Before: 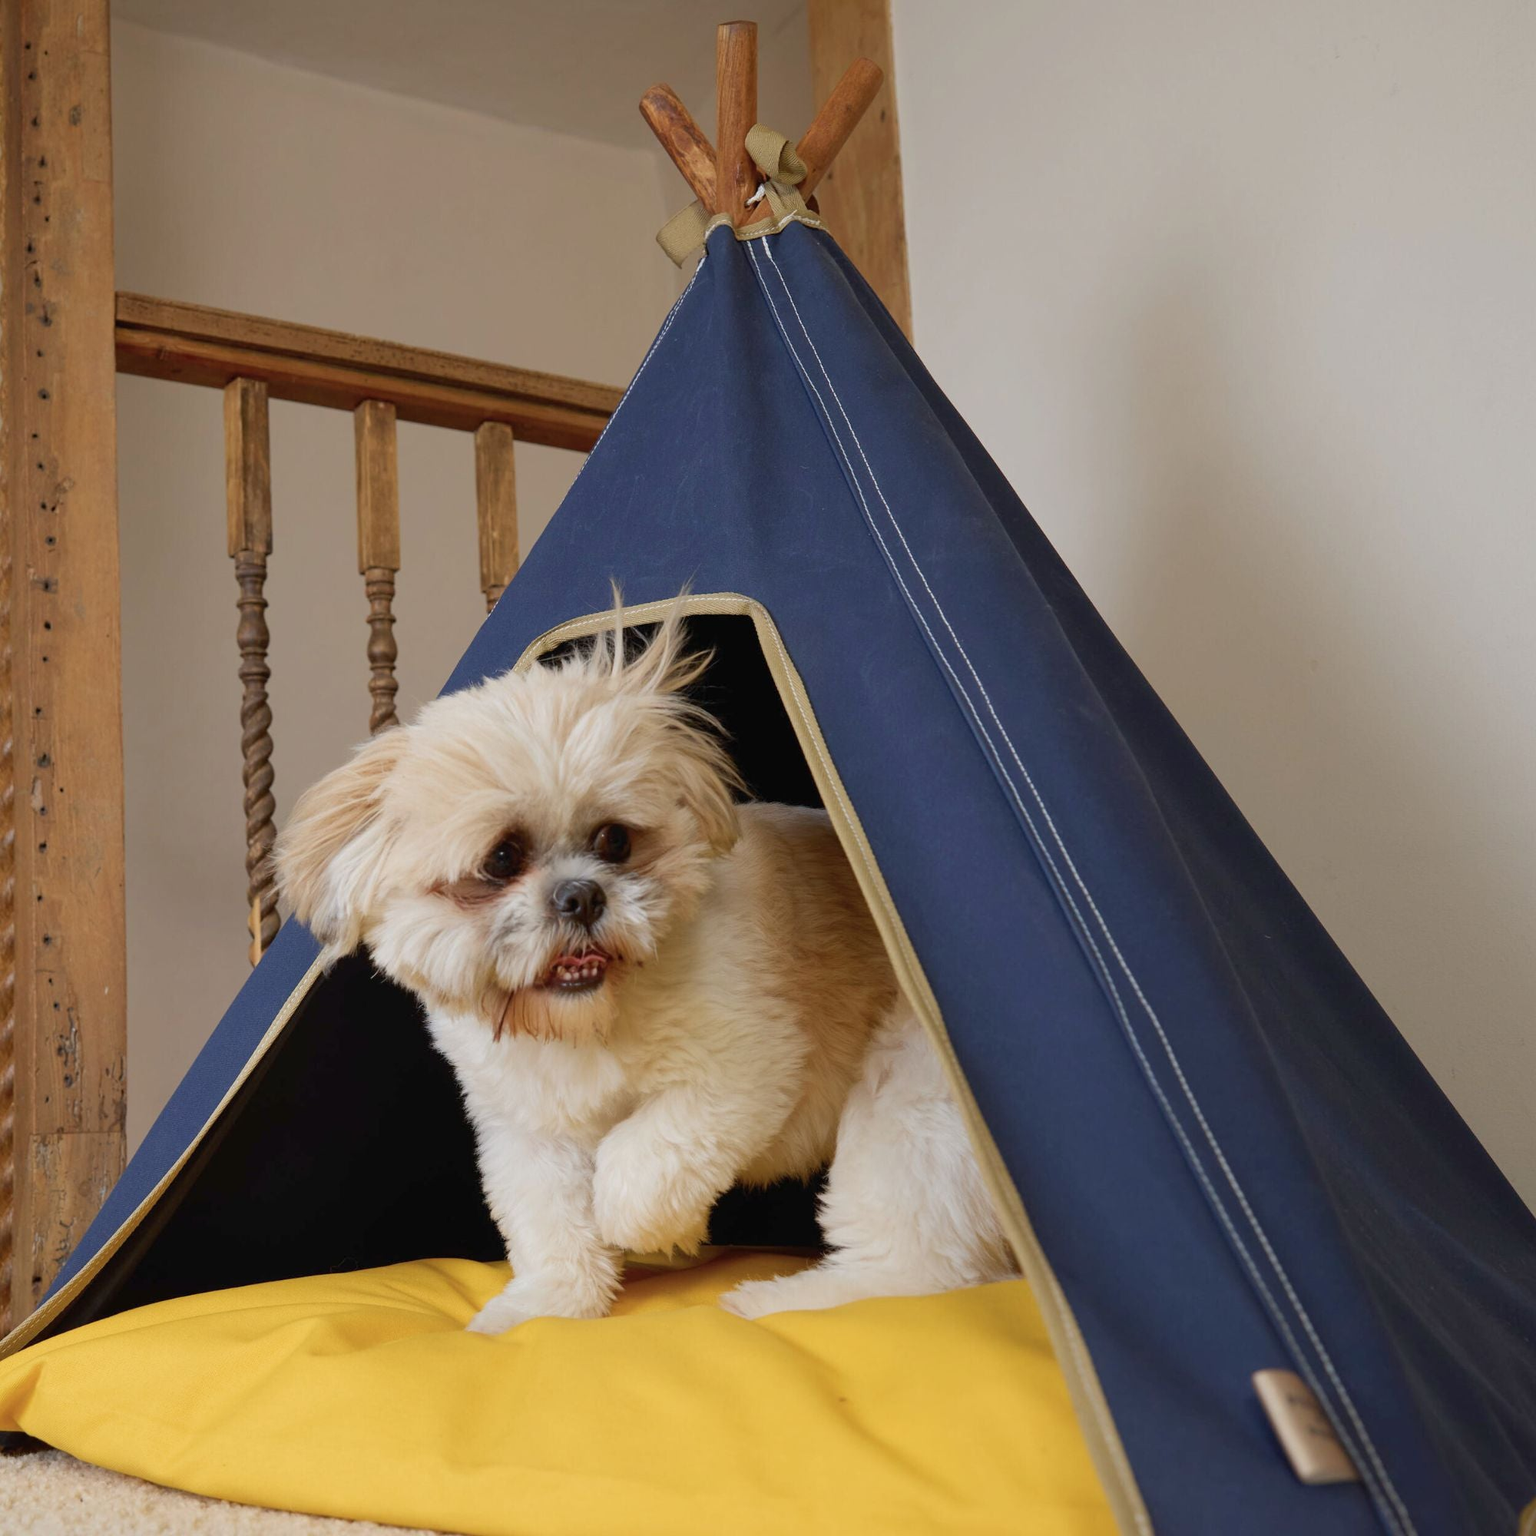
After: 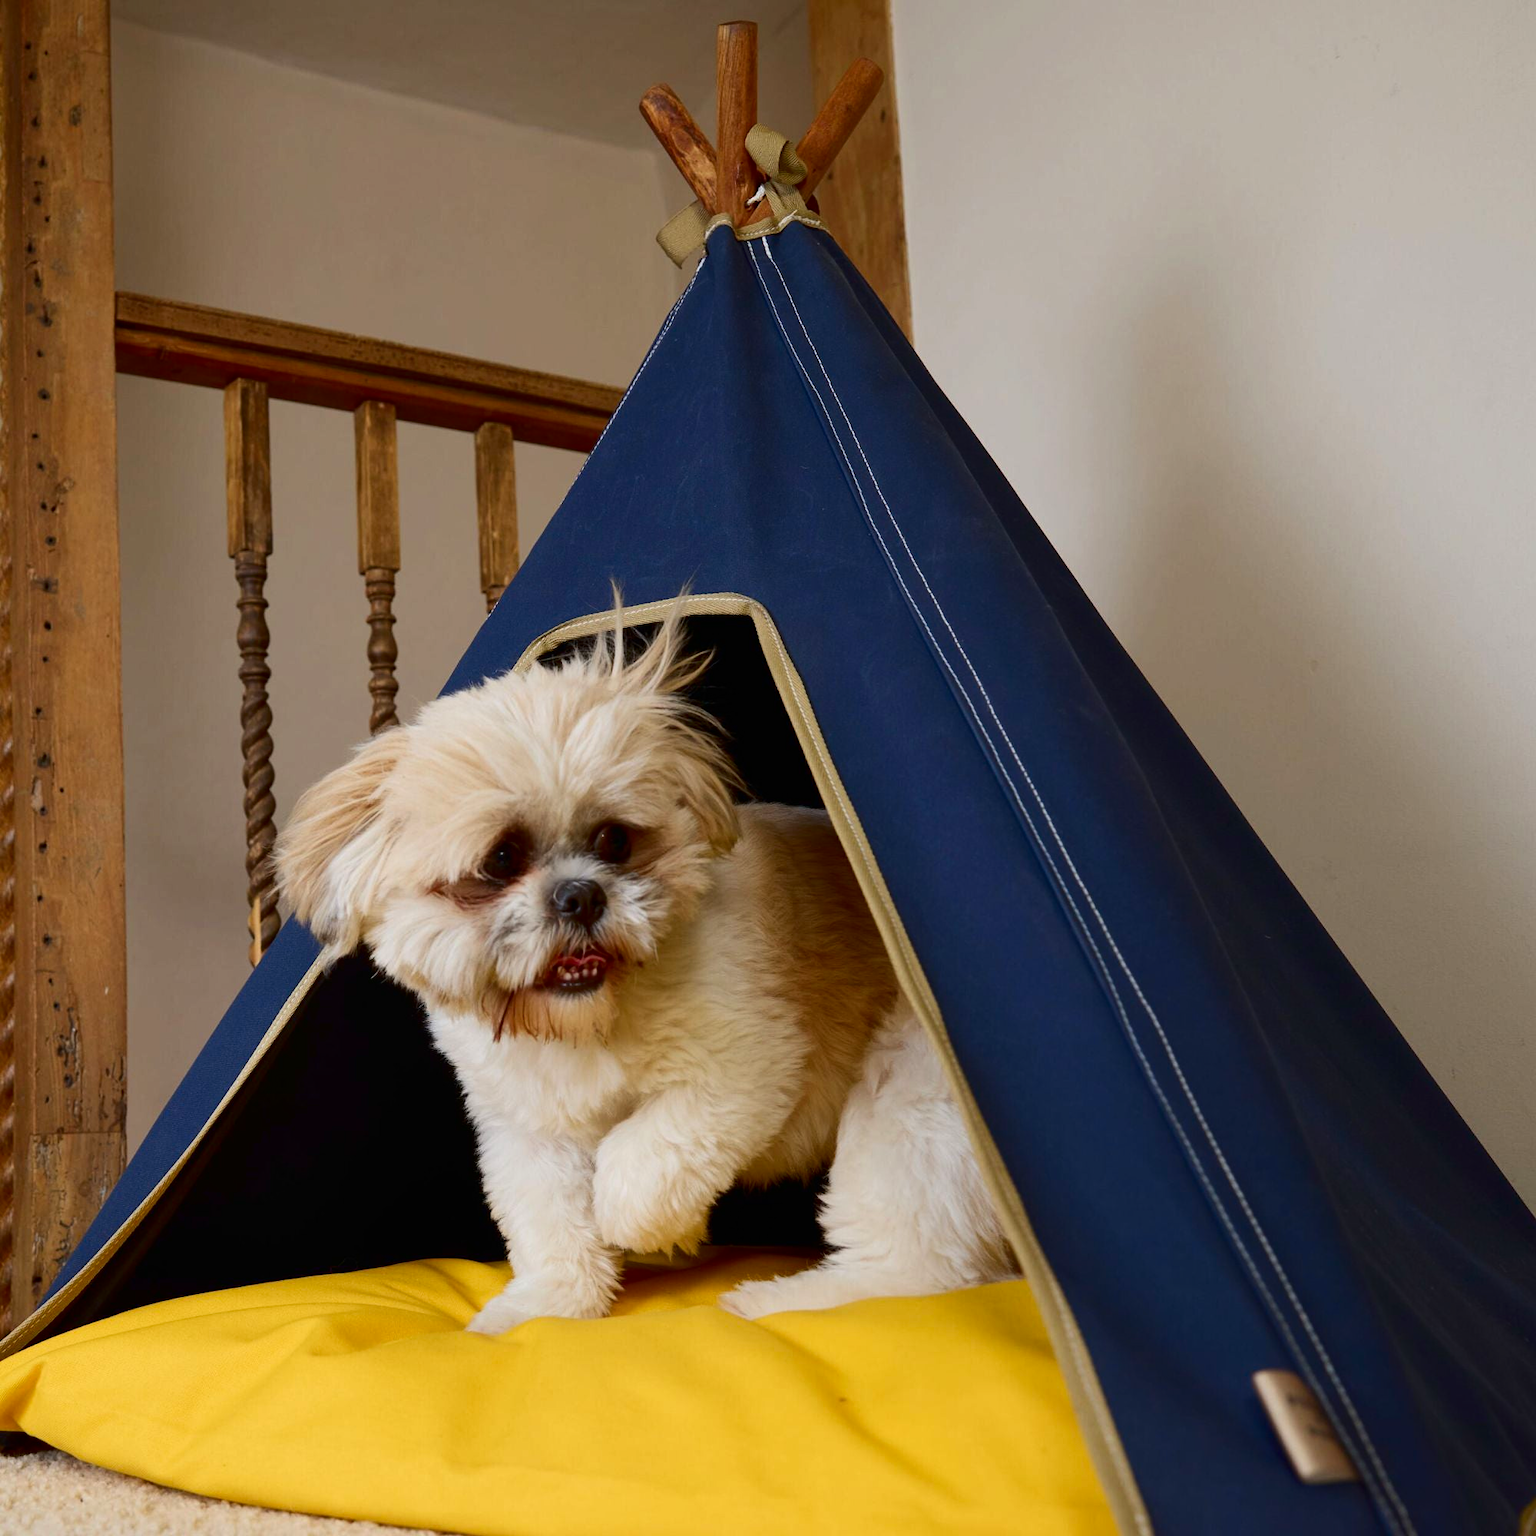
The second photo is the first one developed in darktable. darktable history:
contrast brightness saturation: contrast 0.185, brightness -0.114, saturation 0.212
